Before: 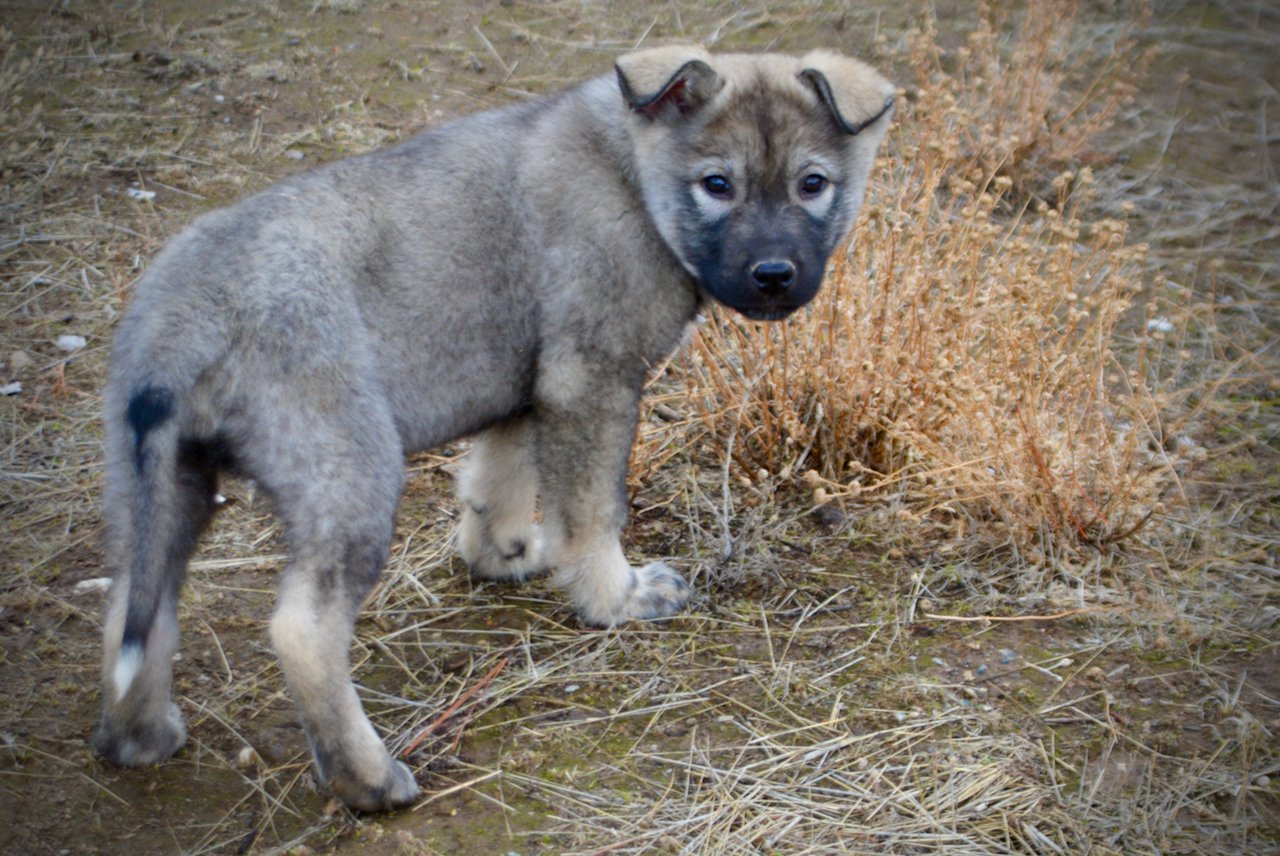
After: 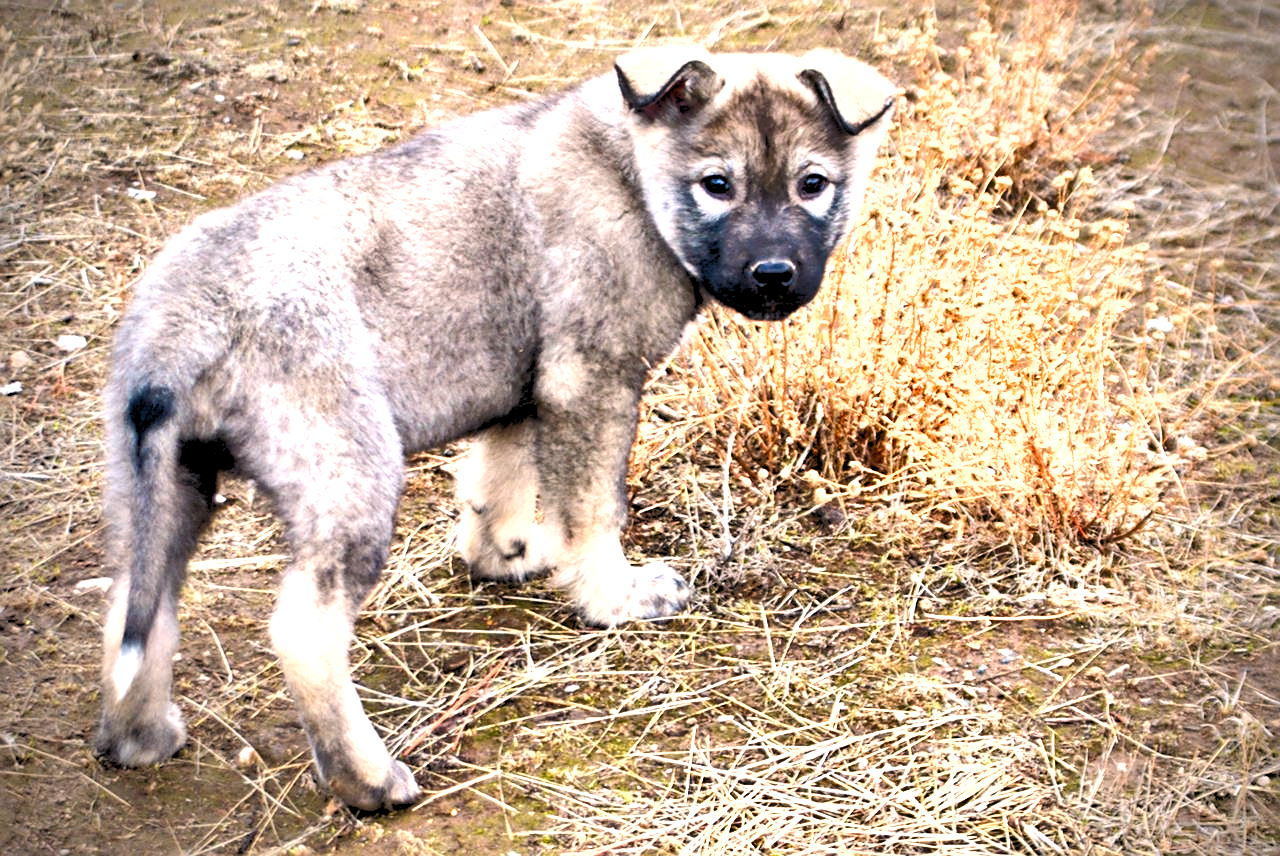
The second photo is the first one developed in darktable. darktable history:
sharpen: on, module defaults
shadows and highlights: shadows color adjustment 97.66%, soften with gaussian
exposure: black level correction 0, exposure 1.45 EV, compensate exposure bias true, compensate highlight preservation false
contrast brightness saturation: saturation -0.05
rgb levels: levels [[0.029, 0.461, 0.922], [0, 0.5, 1], [0, 0.5, 1]]
white balance: red 1.127, blue 0.943
